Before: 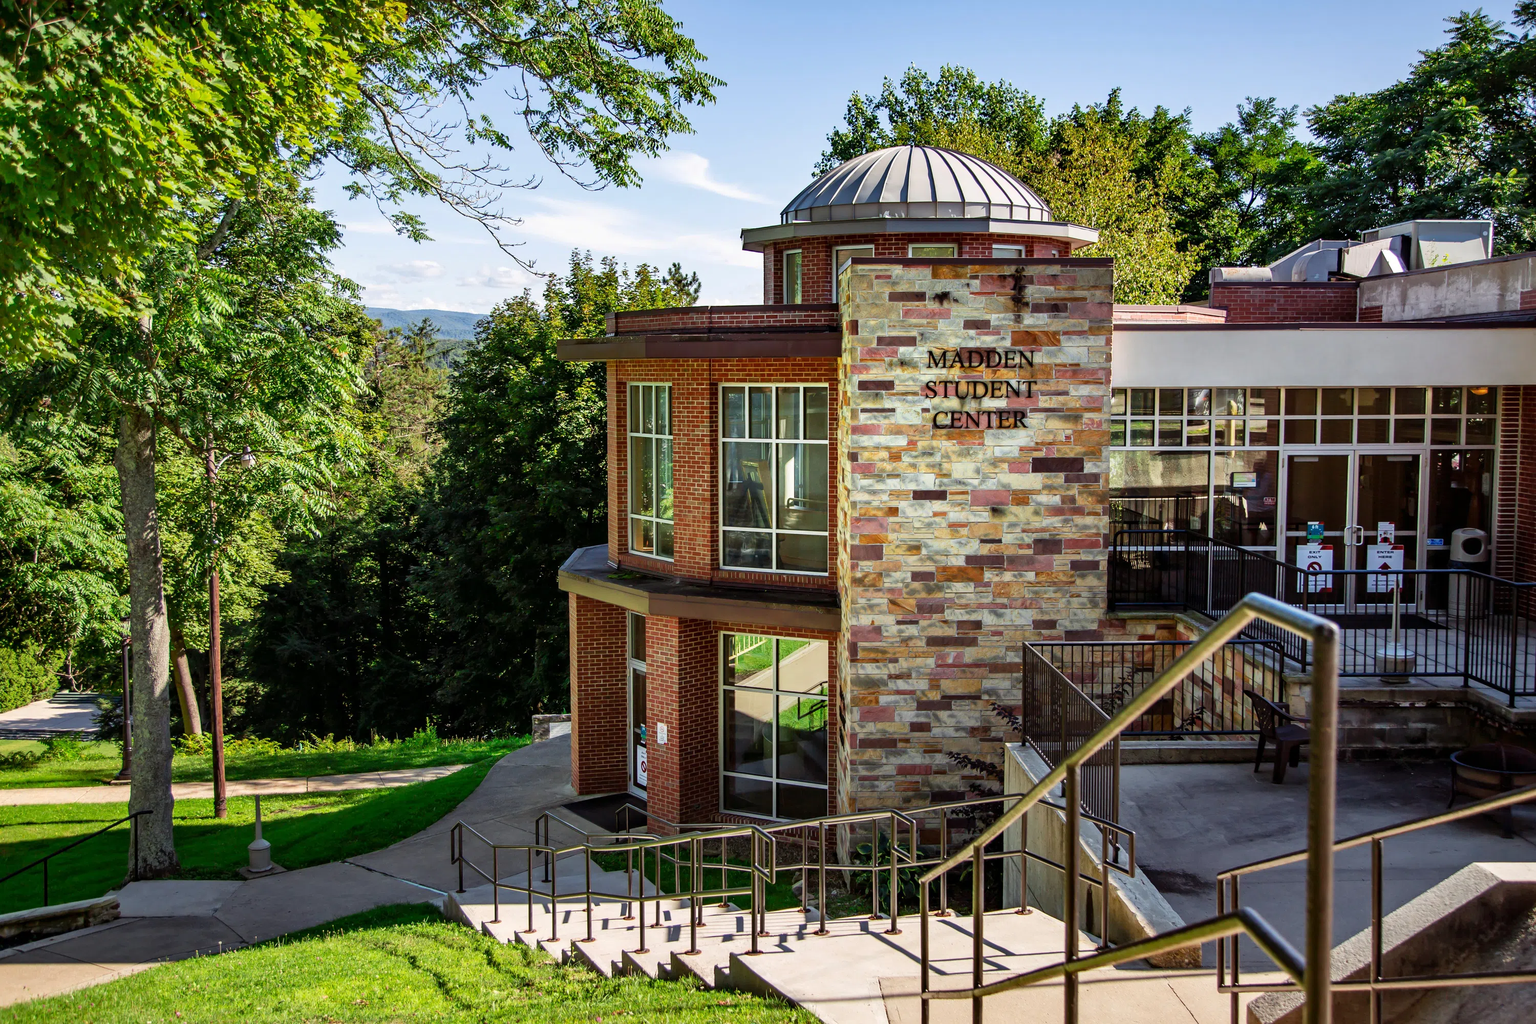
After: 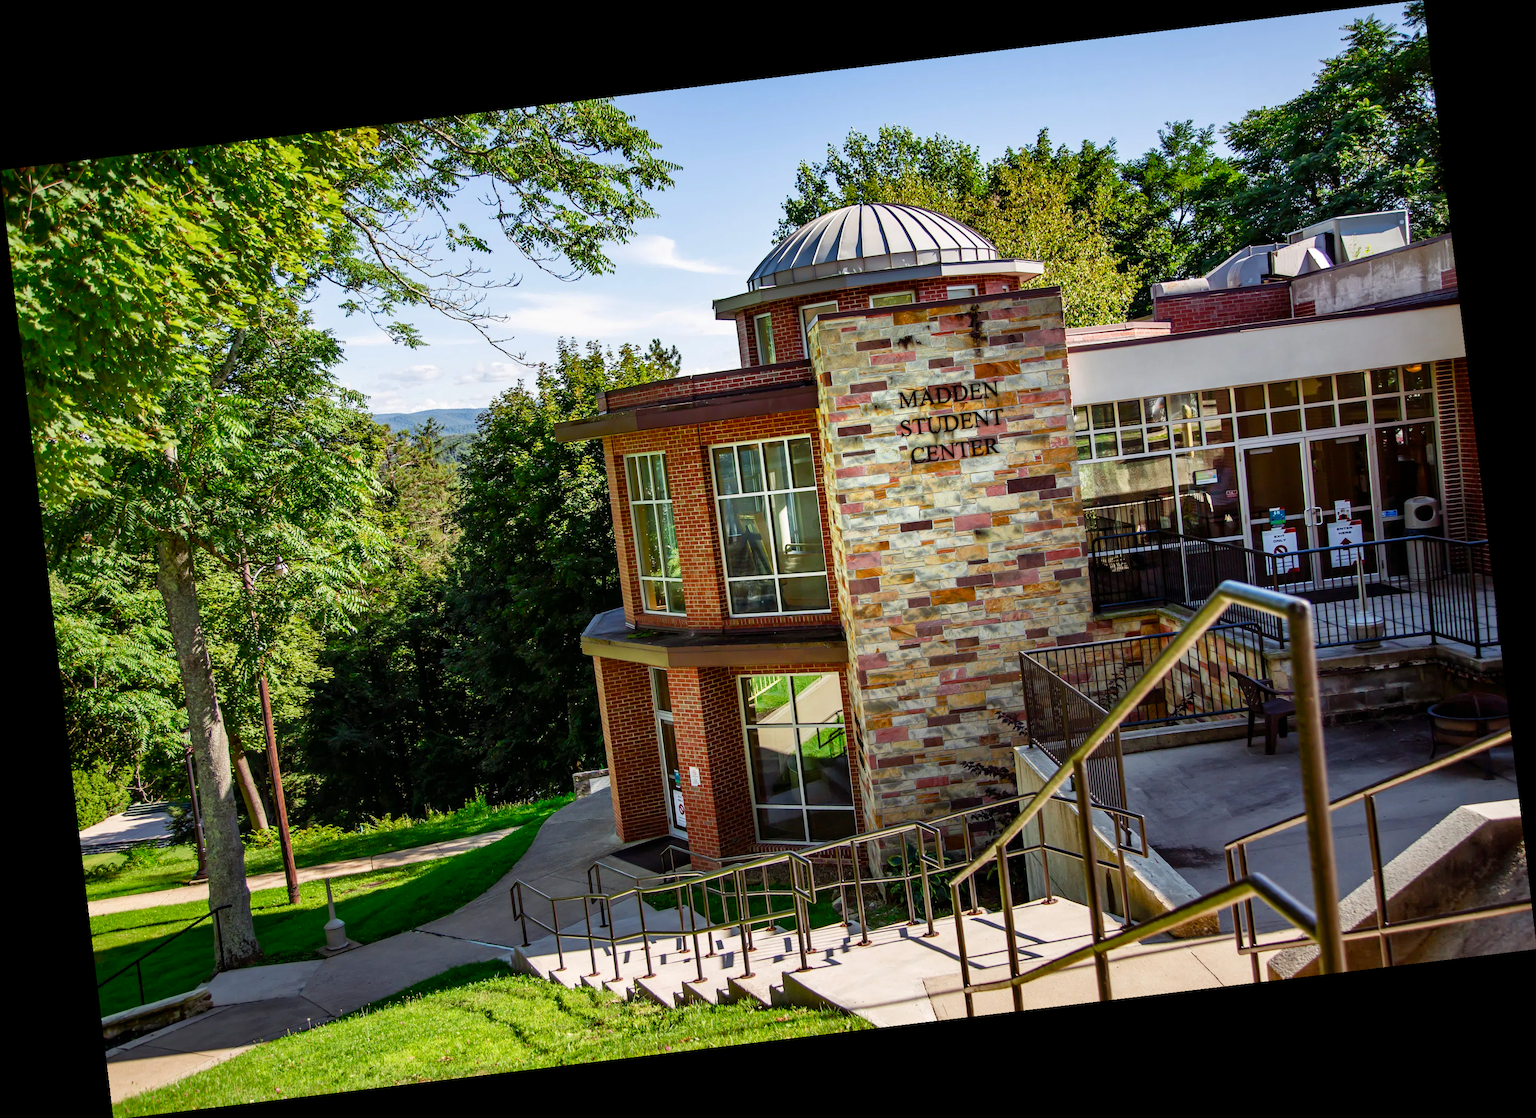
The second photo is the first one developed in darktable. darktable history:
color balance rgb: perceptual saturation grading › global saturation 20%, perceptual saturation grading › highlights -25%, perceptual saturation grading › shadows 25%
rotate and perspective: rotation -6.83°, automatic cropping off
